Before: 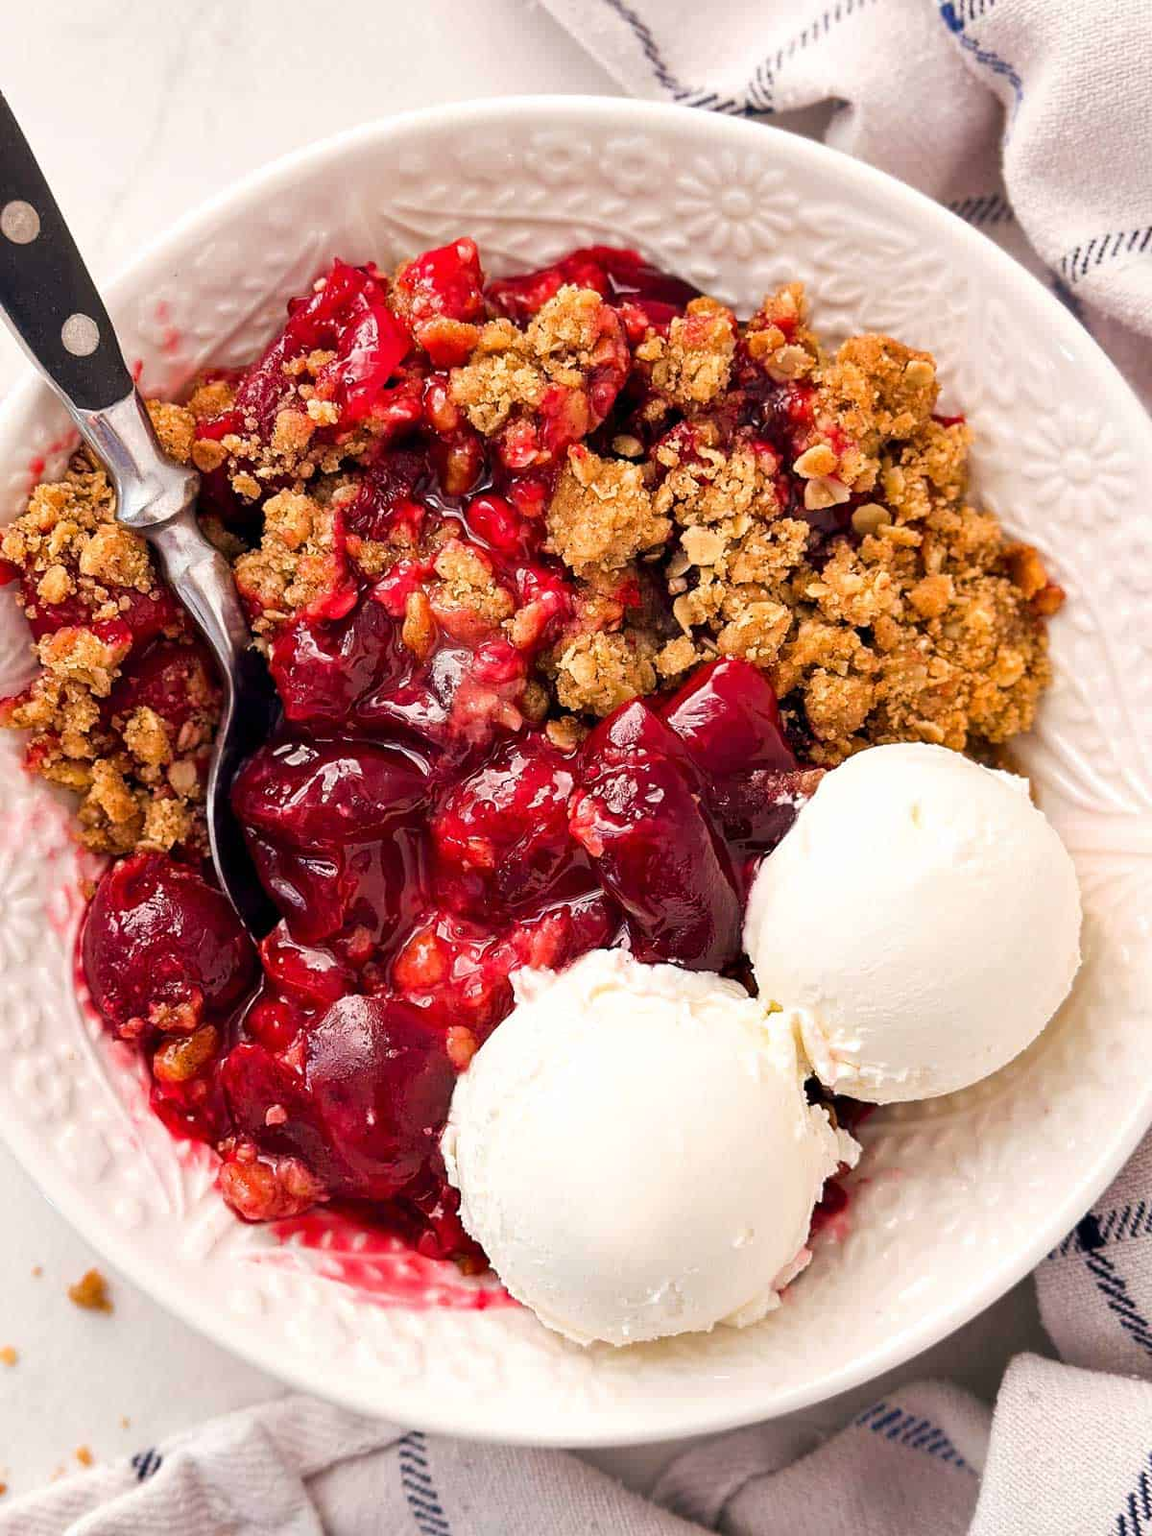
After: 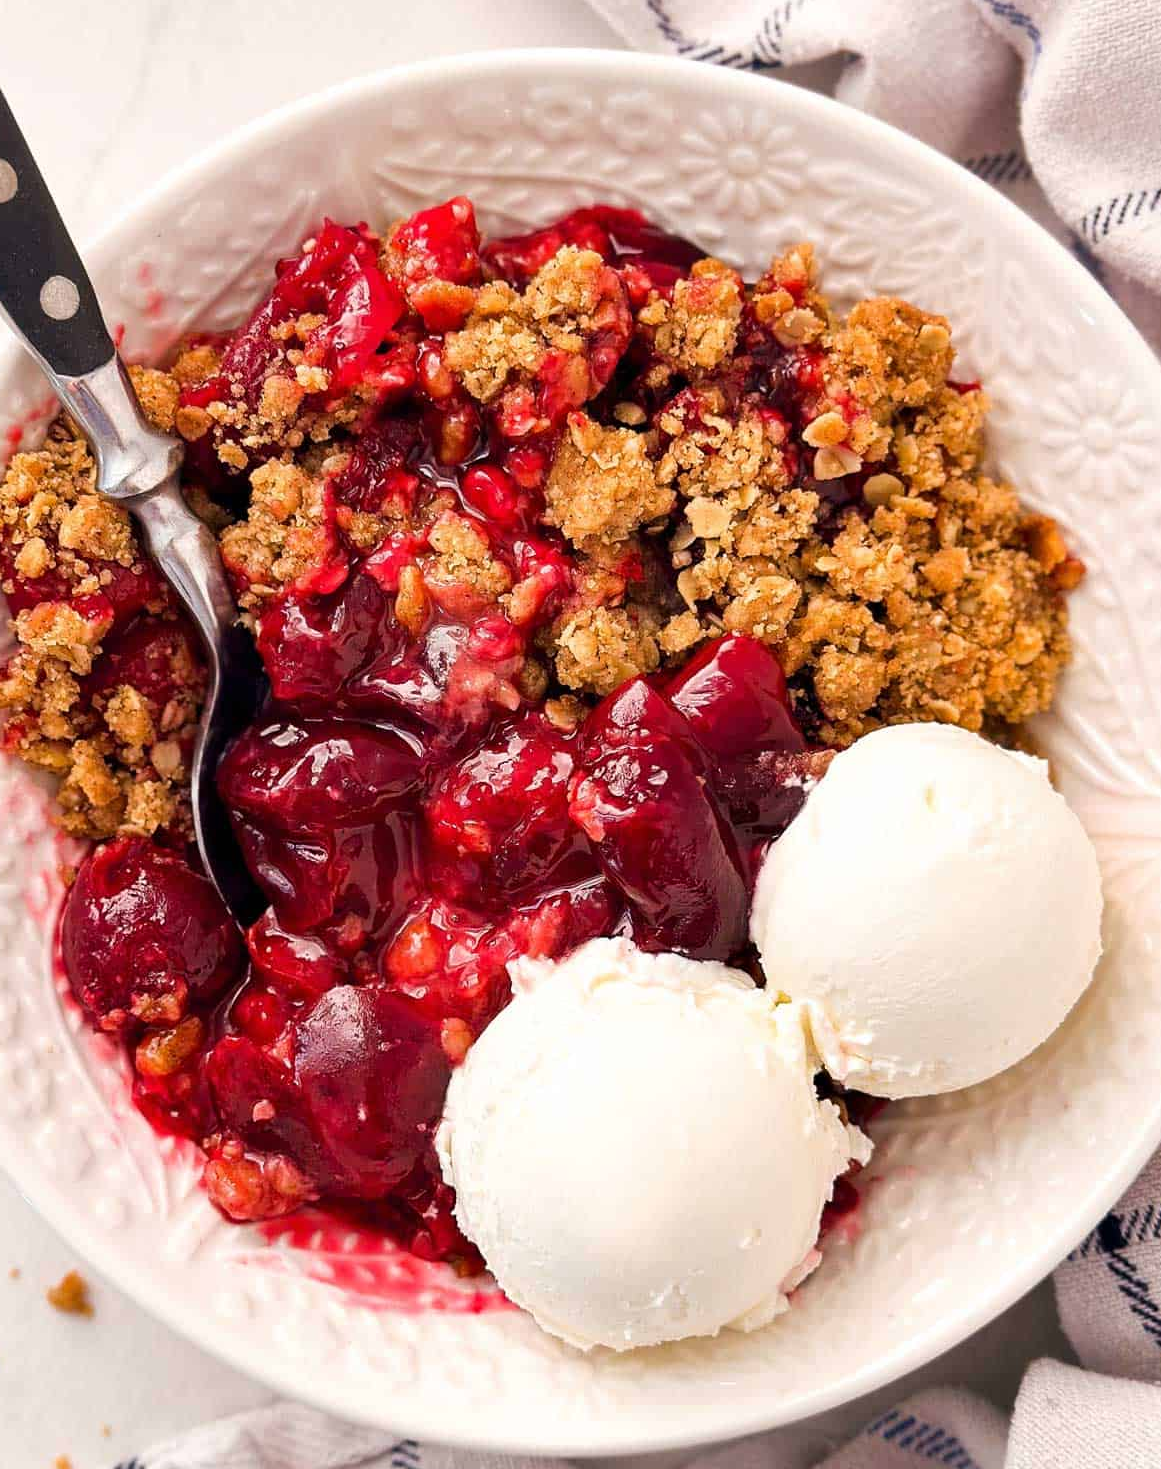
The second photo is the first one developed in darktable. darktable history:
crop: left 2.072%, top 3.232%, right 1.131%, bottom 4.927%
